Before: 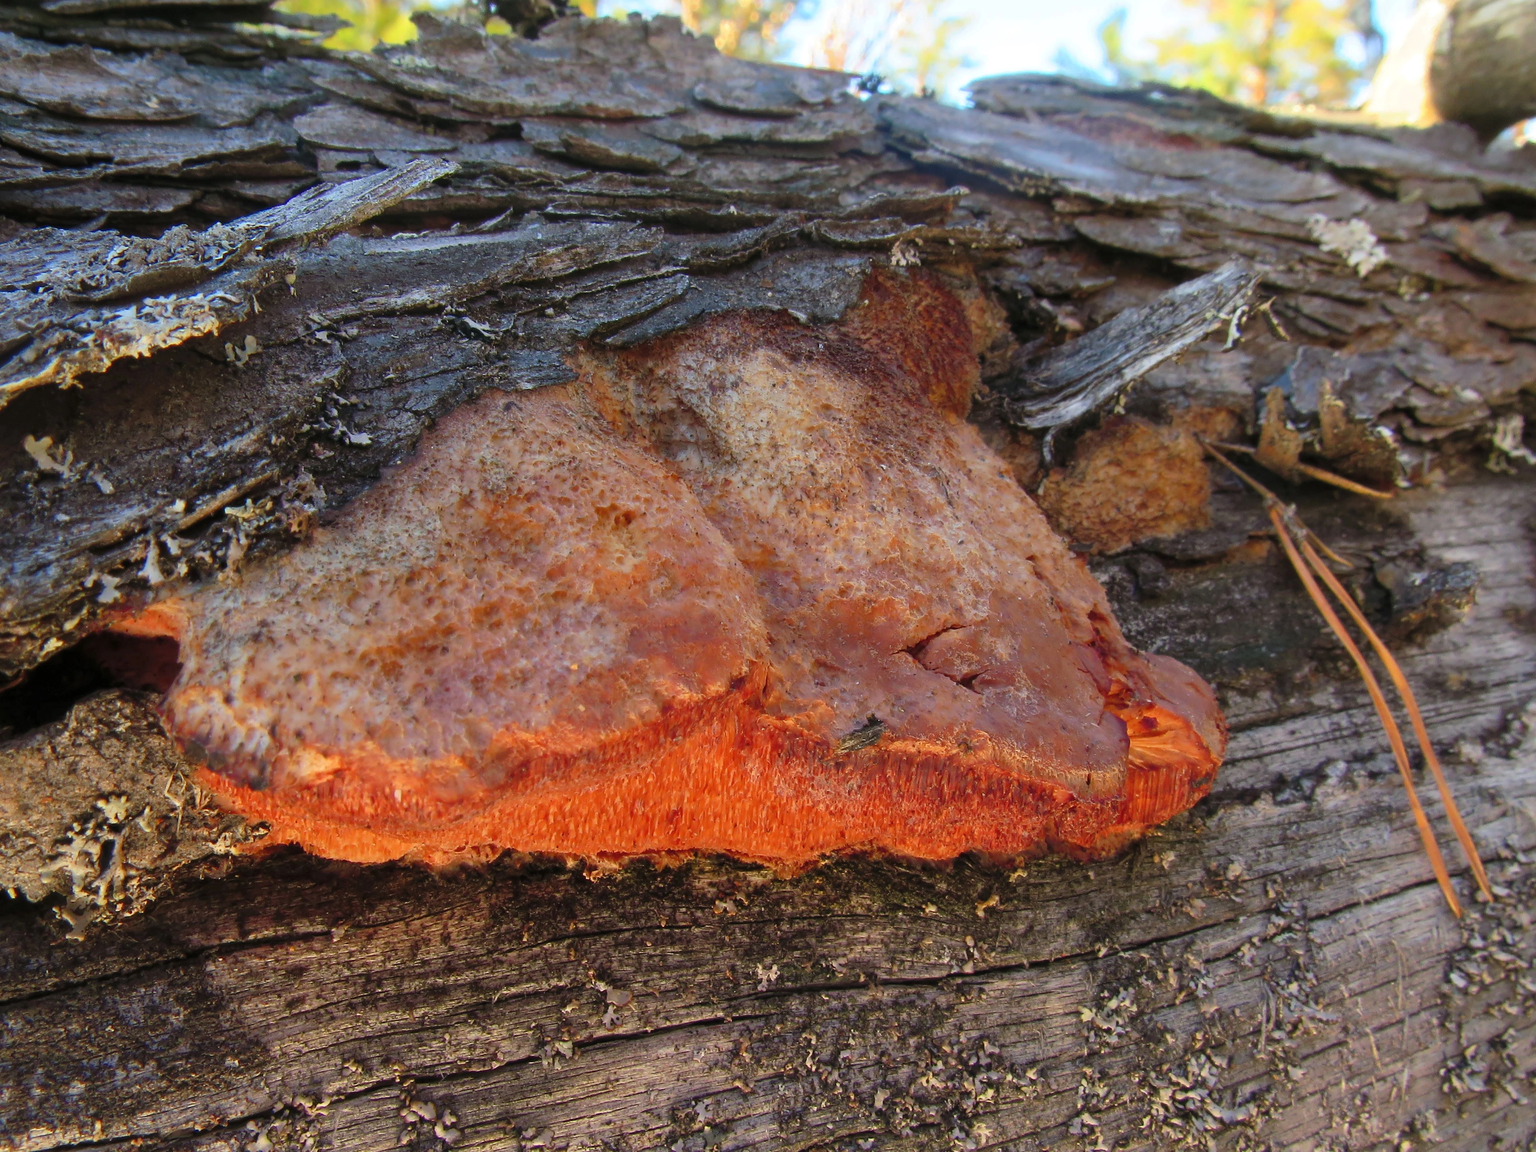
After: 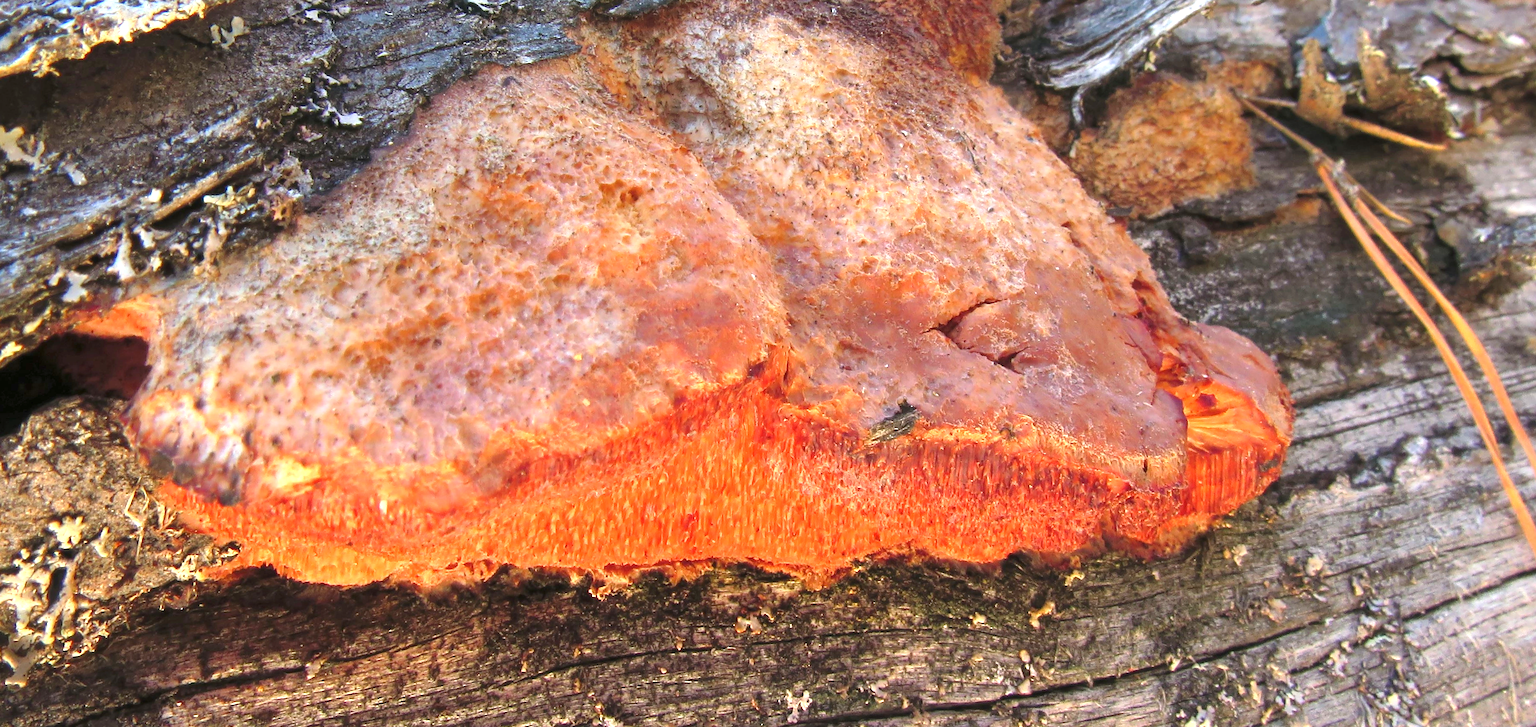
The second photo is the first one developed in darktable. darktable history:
crop and rotate: top 25.357%, bottom 13.942%
exposure: black level correction 0, exposure 1.2 EV, compensate highlight preservation false
color correction: saturation 0.99
rotate and perspective: rotation -1.68°, lens shift (vertical) -0.146, crop left 0.049, crop right 0.912, crop top 0.032, crop bottom 0.96
